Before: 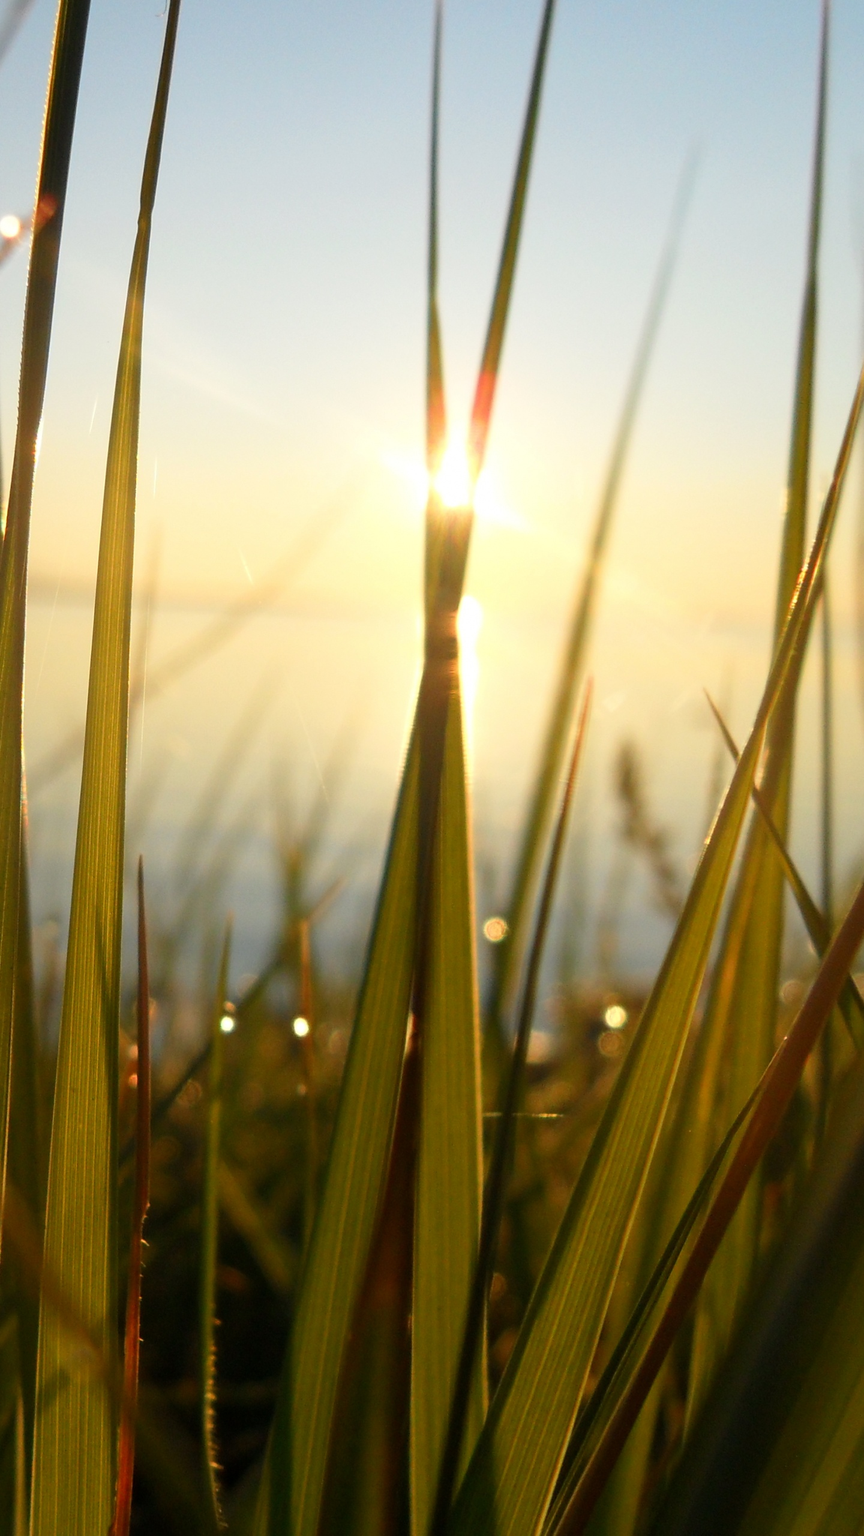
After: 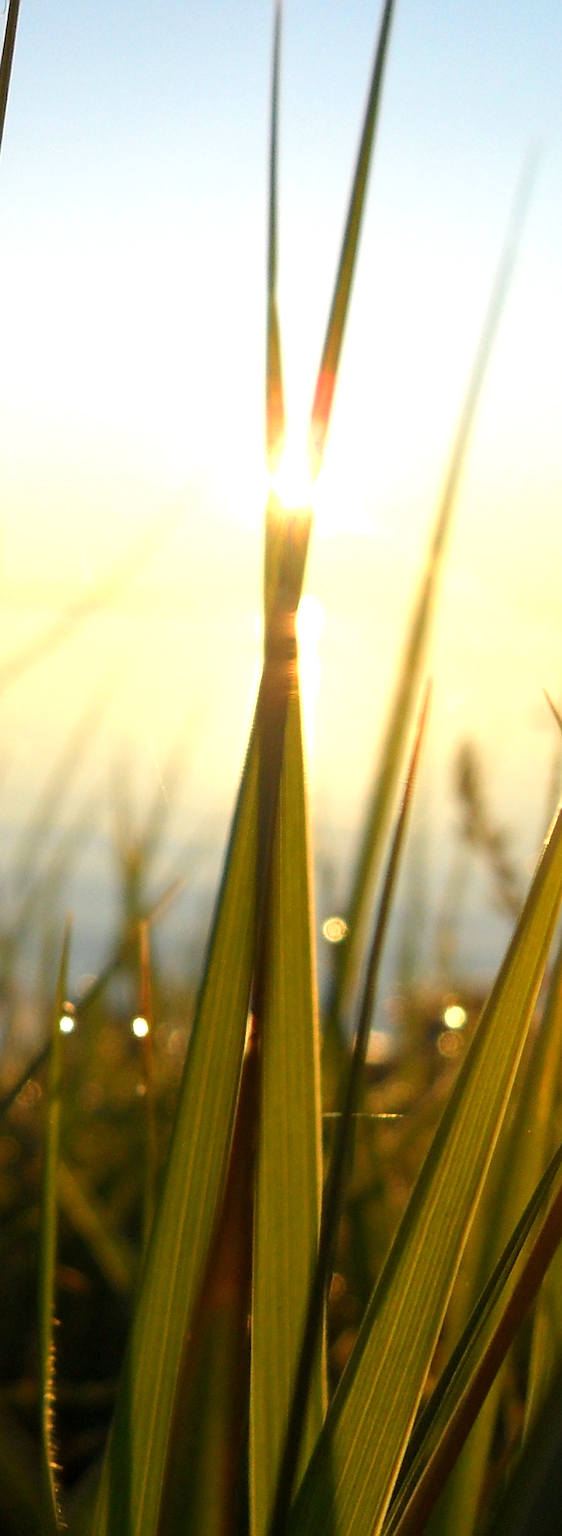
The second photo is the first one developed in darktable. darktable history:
sharpen: on, module defaults
exposure: exposure 0.492 EV, compensate exposure bias true, compensate highlight preservation false
crop and rotate: left 18.671%, right 16.255%
